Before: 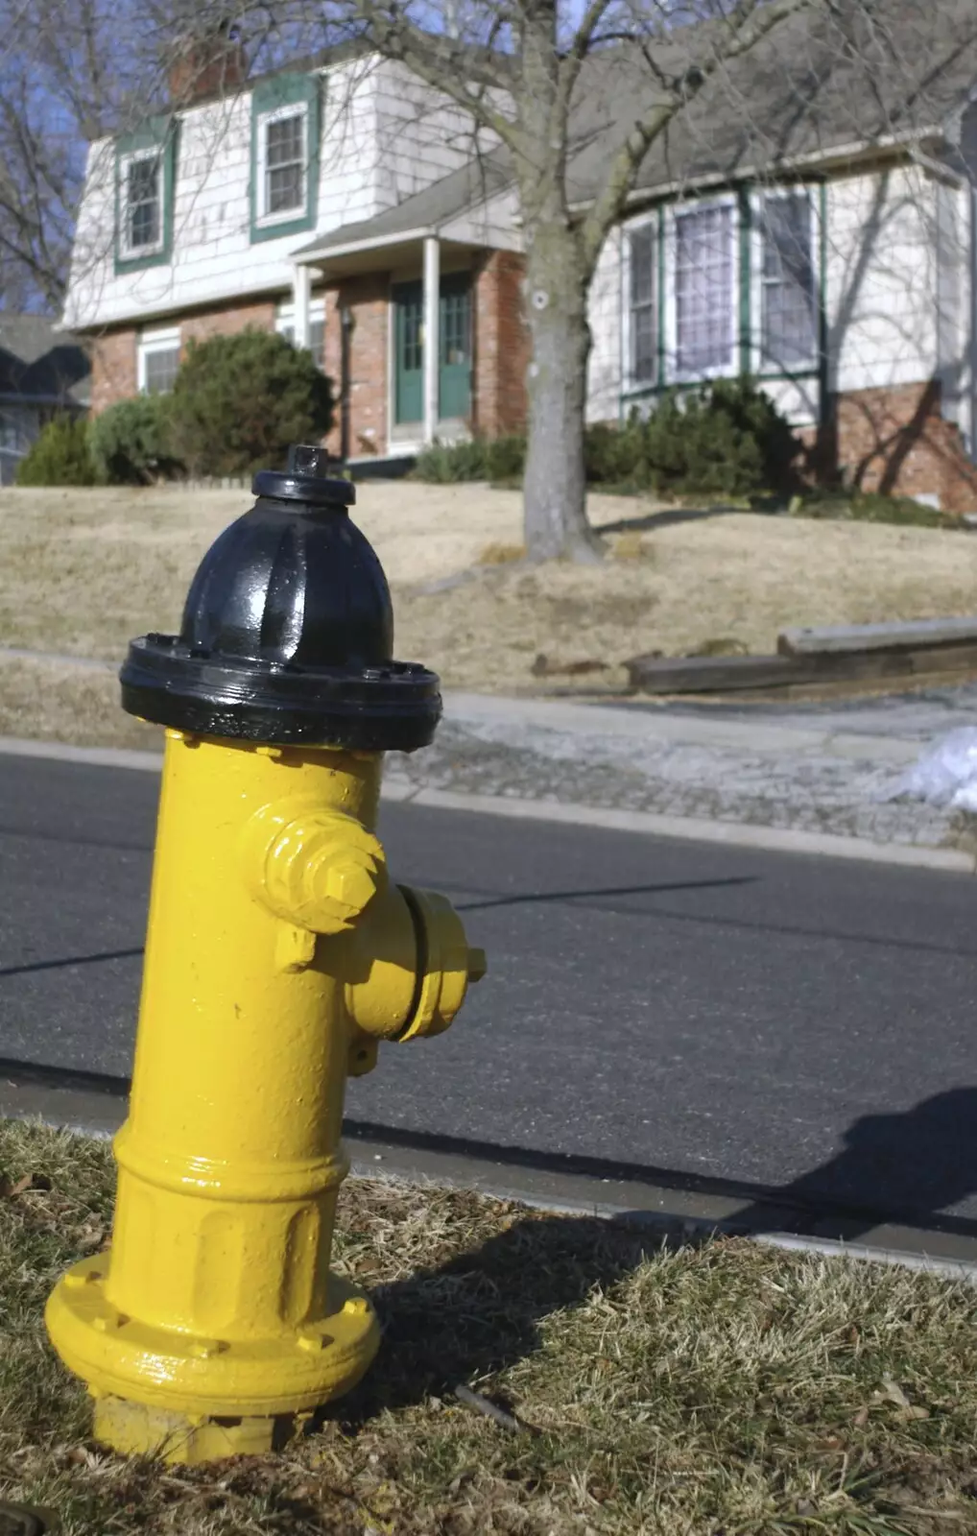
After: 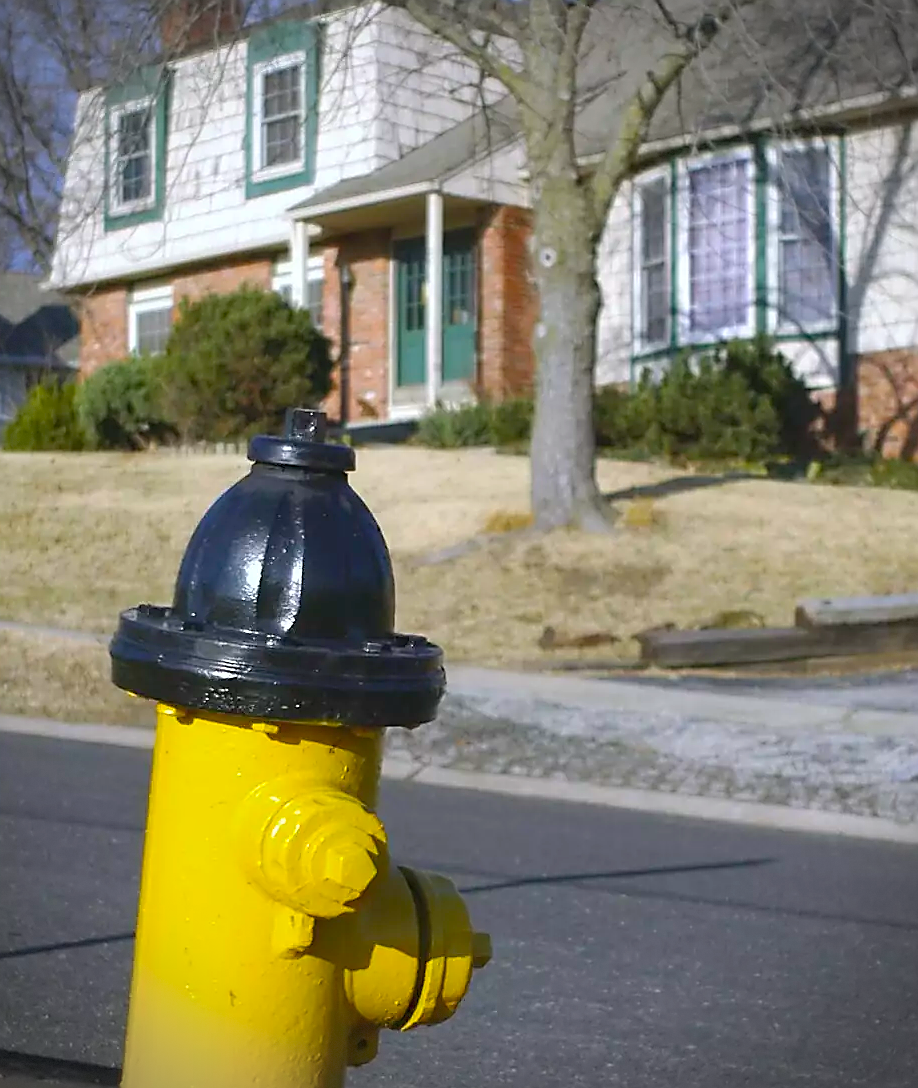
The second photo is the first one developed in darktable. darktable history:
sharpen: radius 1.4, amount 1.25, threshold 0.7
shadows and highlights: radius 125.46, shadows 21.19, highlights -21.19, low approximation 0.01
crop: left 1.509%, top 3.452%, right 7.696%, bottom 28.452%
vignetting: dithering 8-bit output, unbound false
levels: levels [0, 0.478, 1]
tone equalizer: on, module defaults
color balance rgb: linear chroma grading › global chroma 15%, perceptual saturation grading › global saturation 30%
